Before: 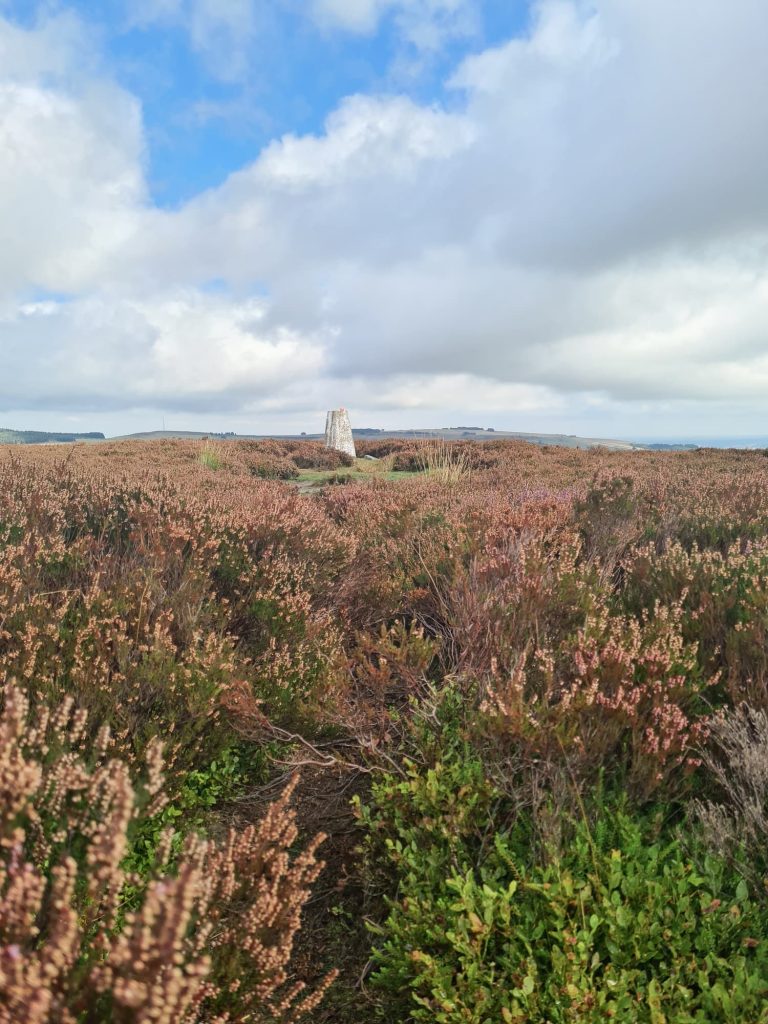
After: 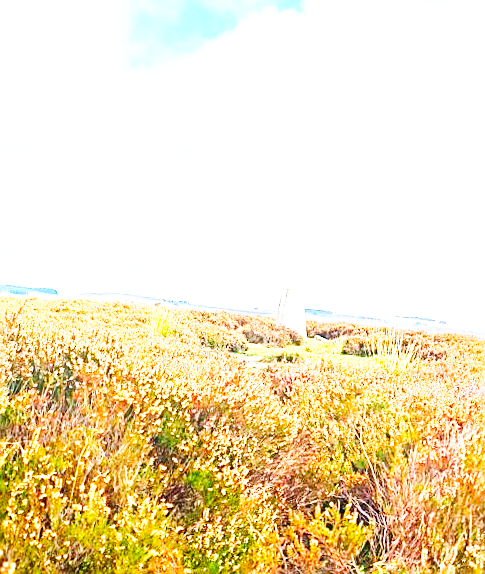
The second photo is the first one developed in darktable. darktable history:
crop and rotate: angle -5.32°, left 2.066%, top 6.972%, right 27.193%, bottom 30.238%
exposure: black level correction 0, exposure 0.696 EV, compensate highlight preservation false
sharpen: amount 0.574
base curve: curves: ch0 [(0, 0) (0.007, 0.004) (0.027, 0.03) (0.046, 0.07) (0.207, 0.54) (0.442, 0.872) (0.673, 0.972) (1, 1)], preserve colors none
color balance rgb: linear chroma grading › global chroma 24.36%, perceptual saturation grading › global saturation 29.368%, perceptual brilliance grading › global brilliance 18.226%, global vibrance 20%
